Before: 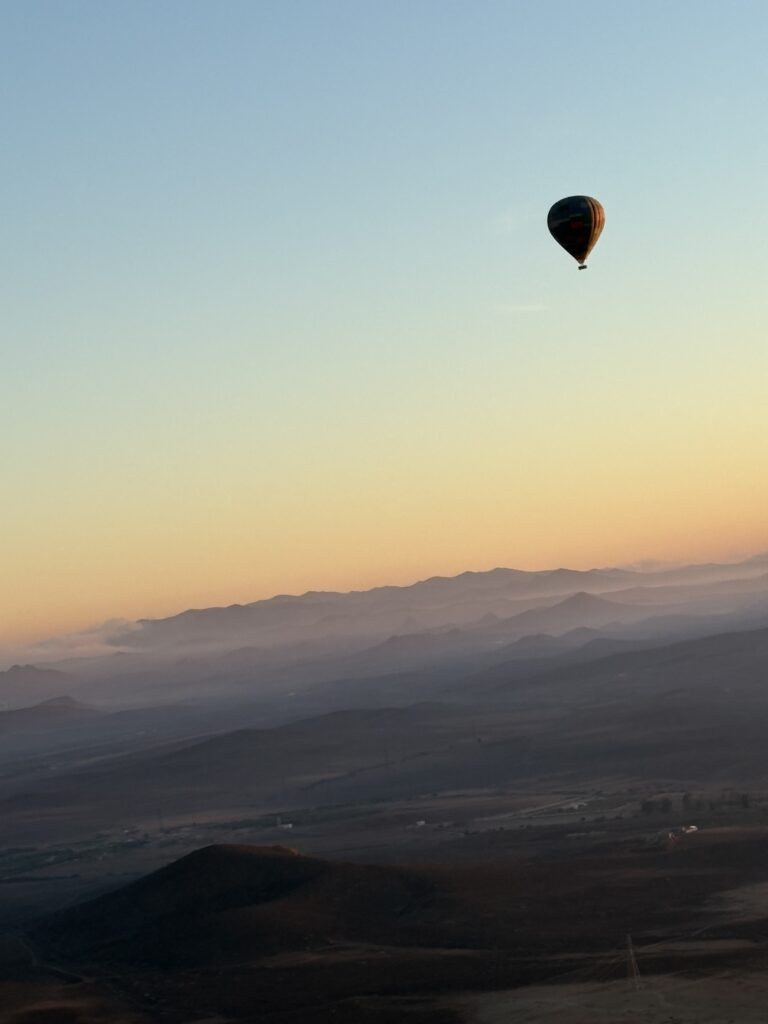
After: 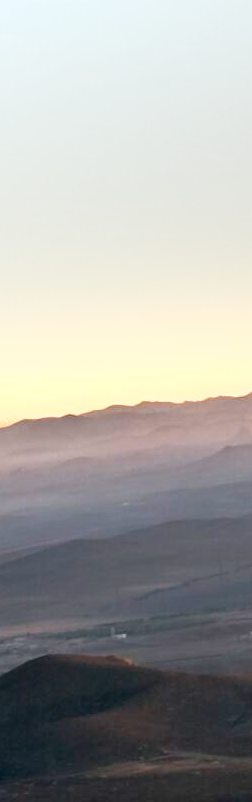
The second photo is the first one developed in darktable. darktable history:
exposure: black level correction 0, exposure 1.409 EV, compensate highlight preservation false
crop and rotate: left 21.696%, top 18.645%, right 45.442%, bottom 2.973%
shadows and highlights: shadows 52.87, soften with gaussian
